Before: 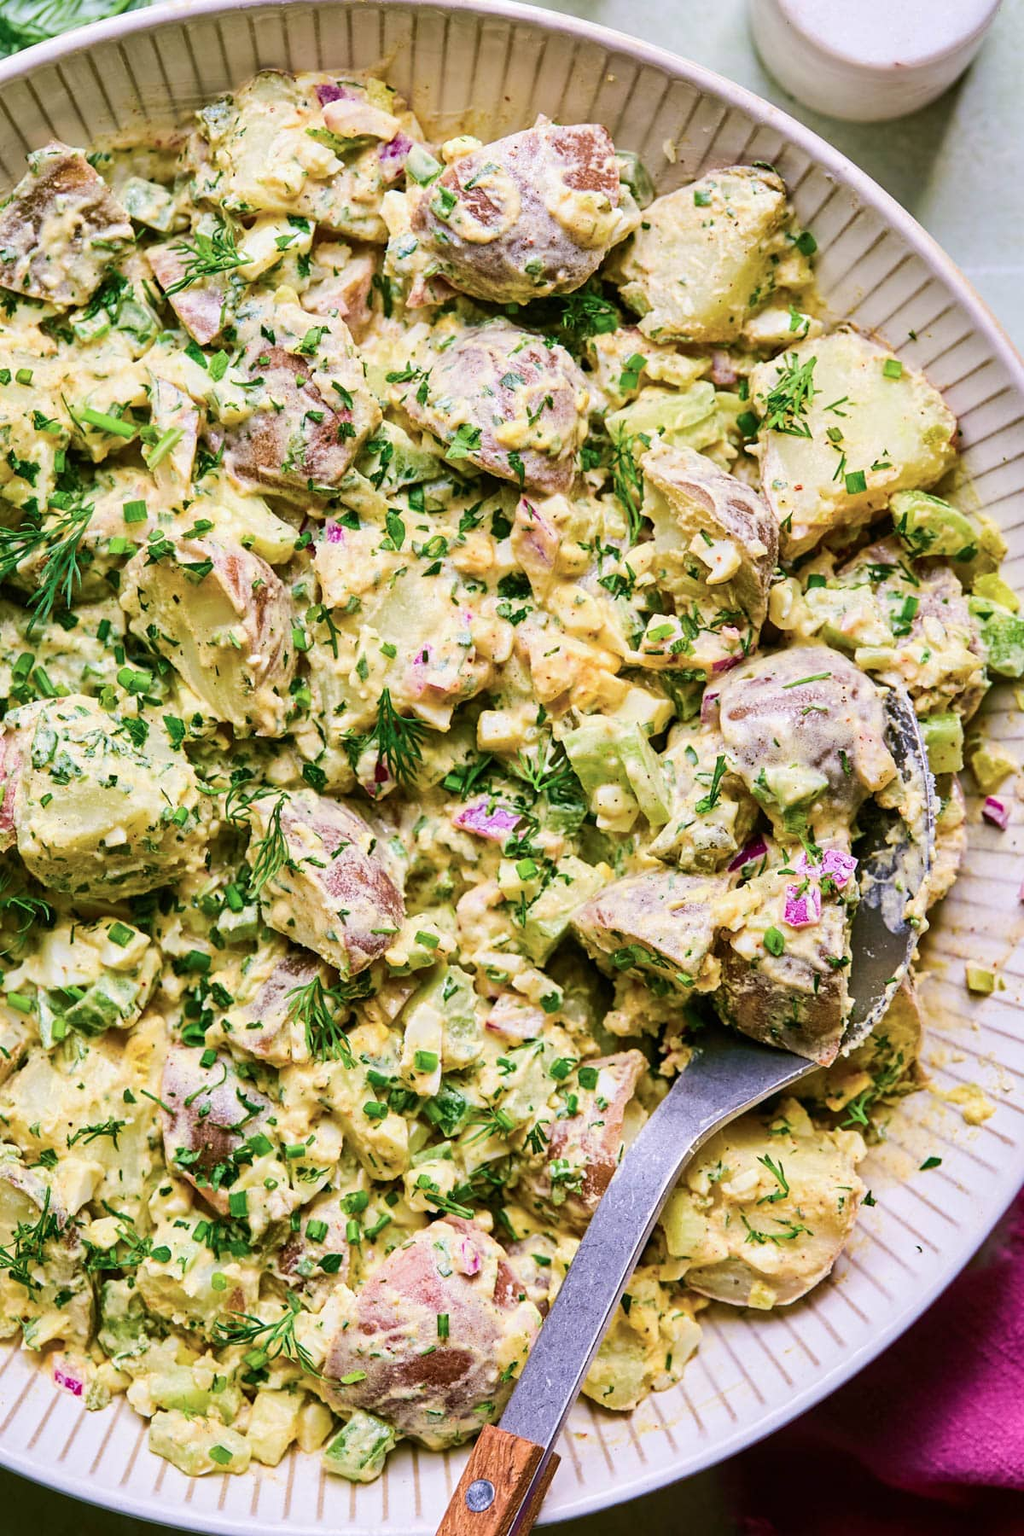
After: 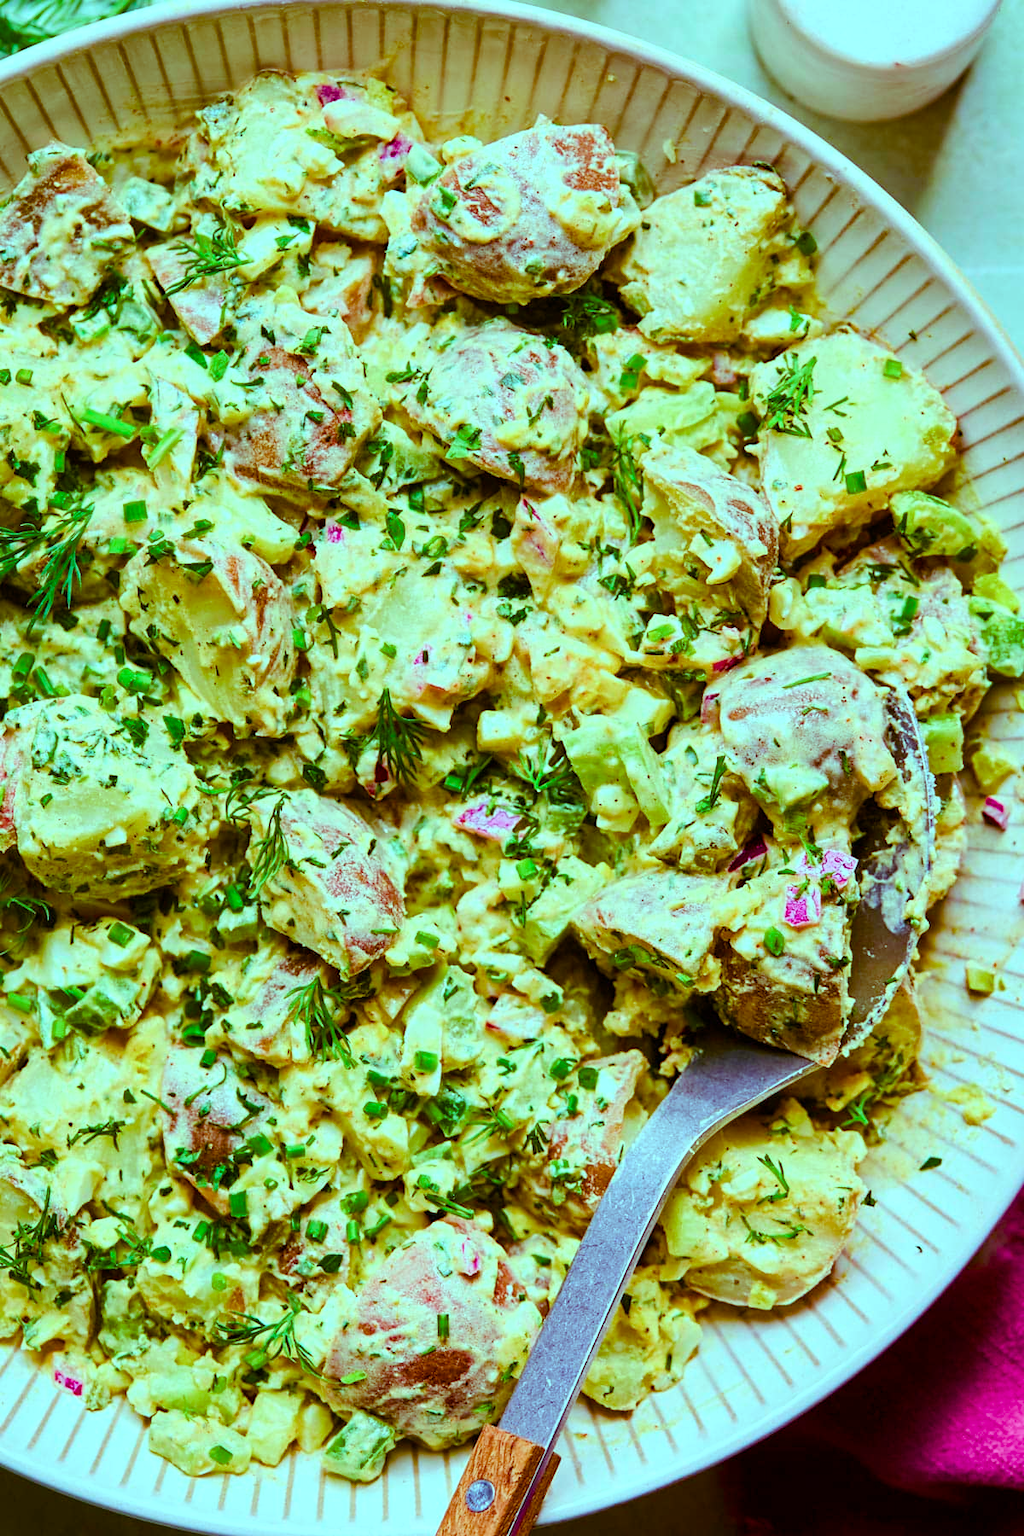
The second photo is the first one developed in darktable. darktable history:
color balance rgb: power › chroma 1.551%, power › hue 26.87°, highlights gain › chroma 7.429%, highlights gain › hue 186.27°, linear chroma grading › shadows -2.974%, linear chroma grading › highlights -2.978%, perceptual saturation grading › global saturation 45.801%, perceptual saturation grading › highlights -49.508%, perceptual saturation grading › shadows 29.267%, global vibrance 20%
